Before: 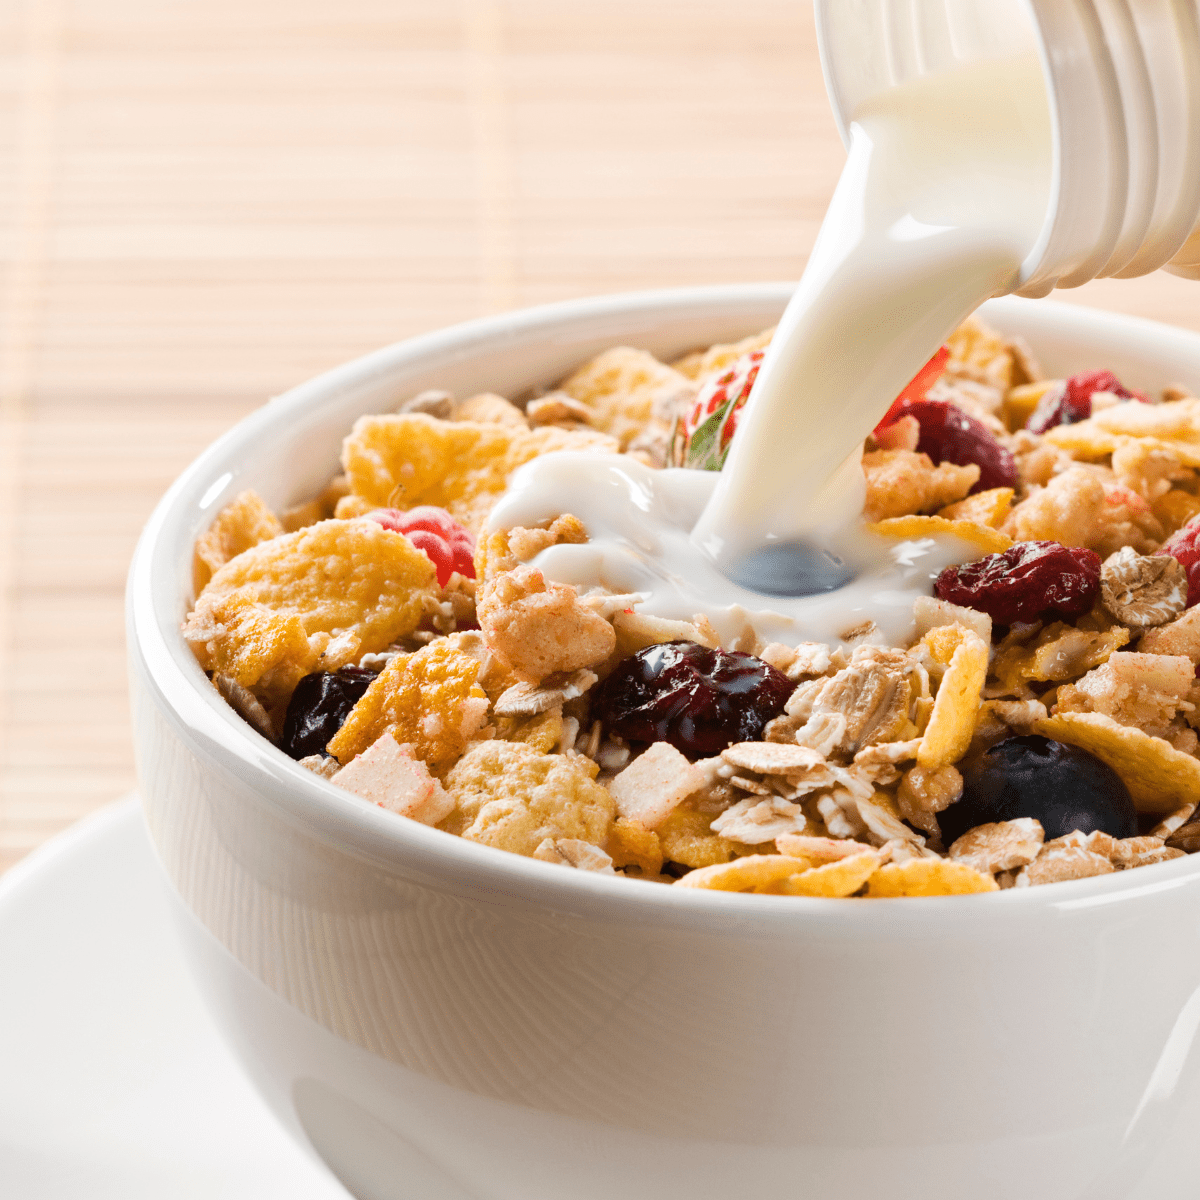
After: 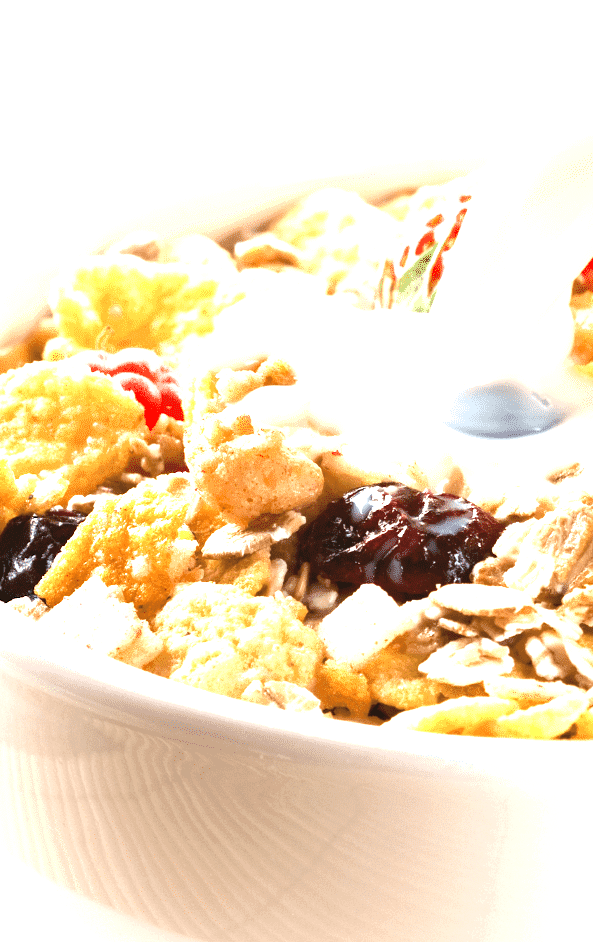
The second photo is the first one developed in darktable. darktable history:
crop and rotate: angle 0.02°, left 24.353%, top 13.219%, right 26.156%, bottom 8.224%
exposure: black level correction 0, exposure 1.675 EV, compensate exposure bias true, compensate highlight preservation false
tone equalizer: on, module defaults
color zones: curves: ch0 [(0, 0.5) (0.125, 0.4) (0.25, 0.5) (0.375, 0.4) (0.5, 0.4) (0.625, 0.35) (0.75, 0.35) (0.875, 0.5)]; ch1 [(0, 0.35) (0.125, 0.45) (0.25, 0.35) (0.375, 0.35) (0.5, 0.35) (0.625, 0.35) (0.75, 0.45) (0.875, 0.35)]; ch2 [(0, 0.6) (0.125, 0.5) (0.25, 0.5) (0.375, 0.6) (0.5, 0.6) (0.625, 0.5) (0.75, 0.5) (0.875, 0.5)]
